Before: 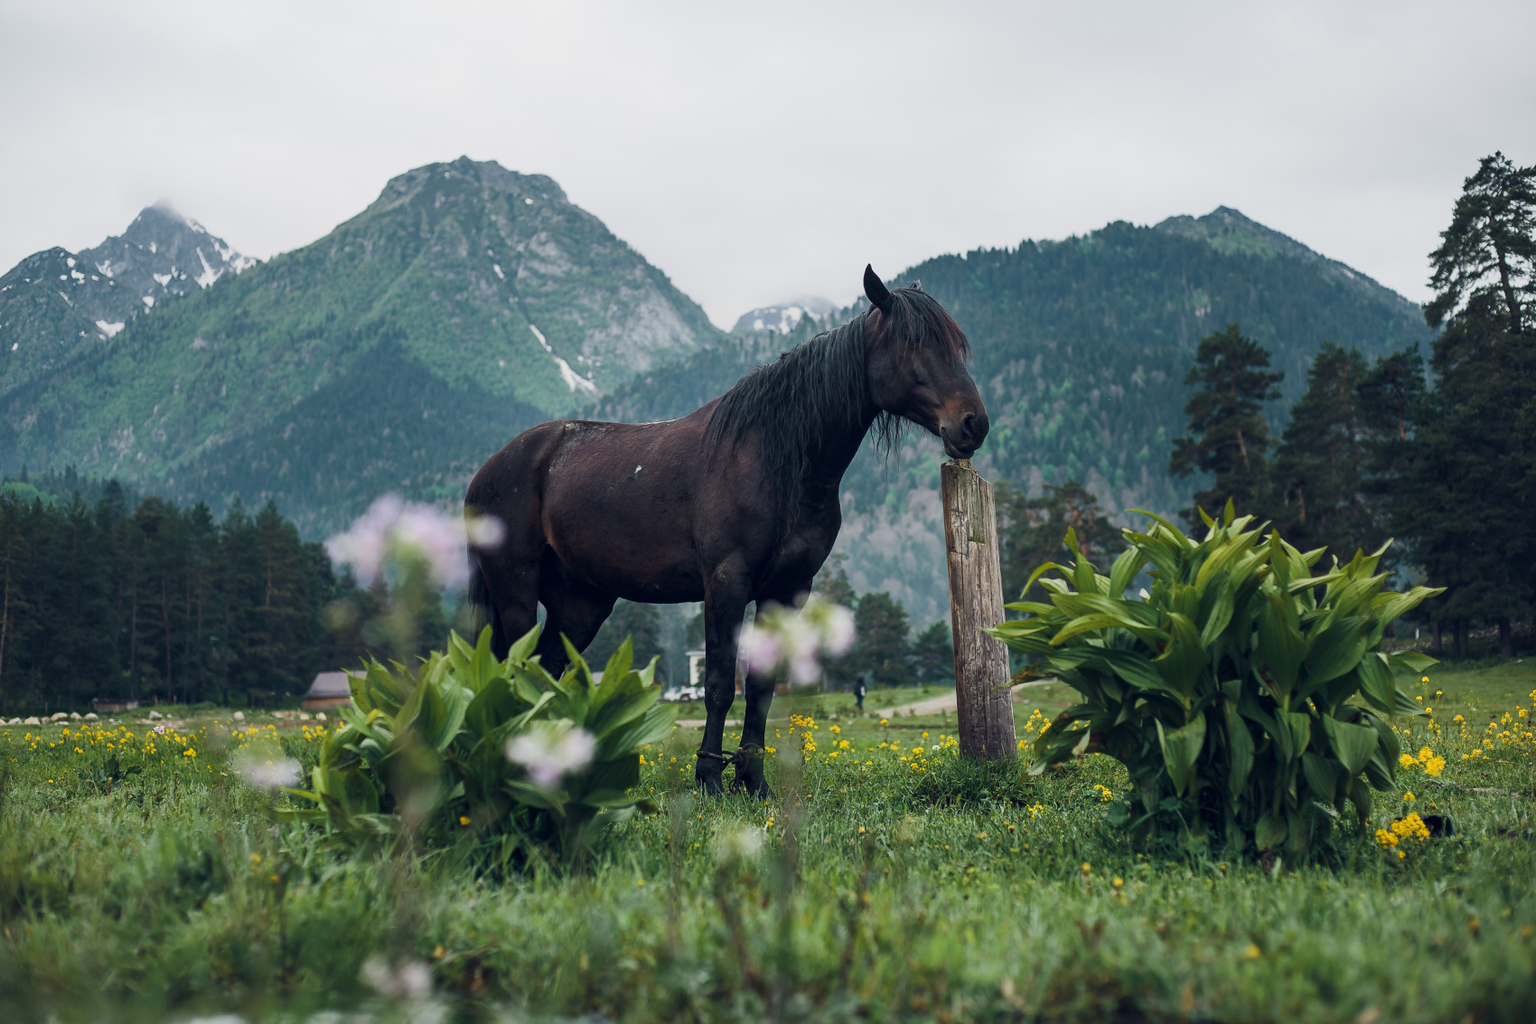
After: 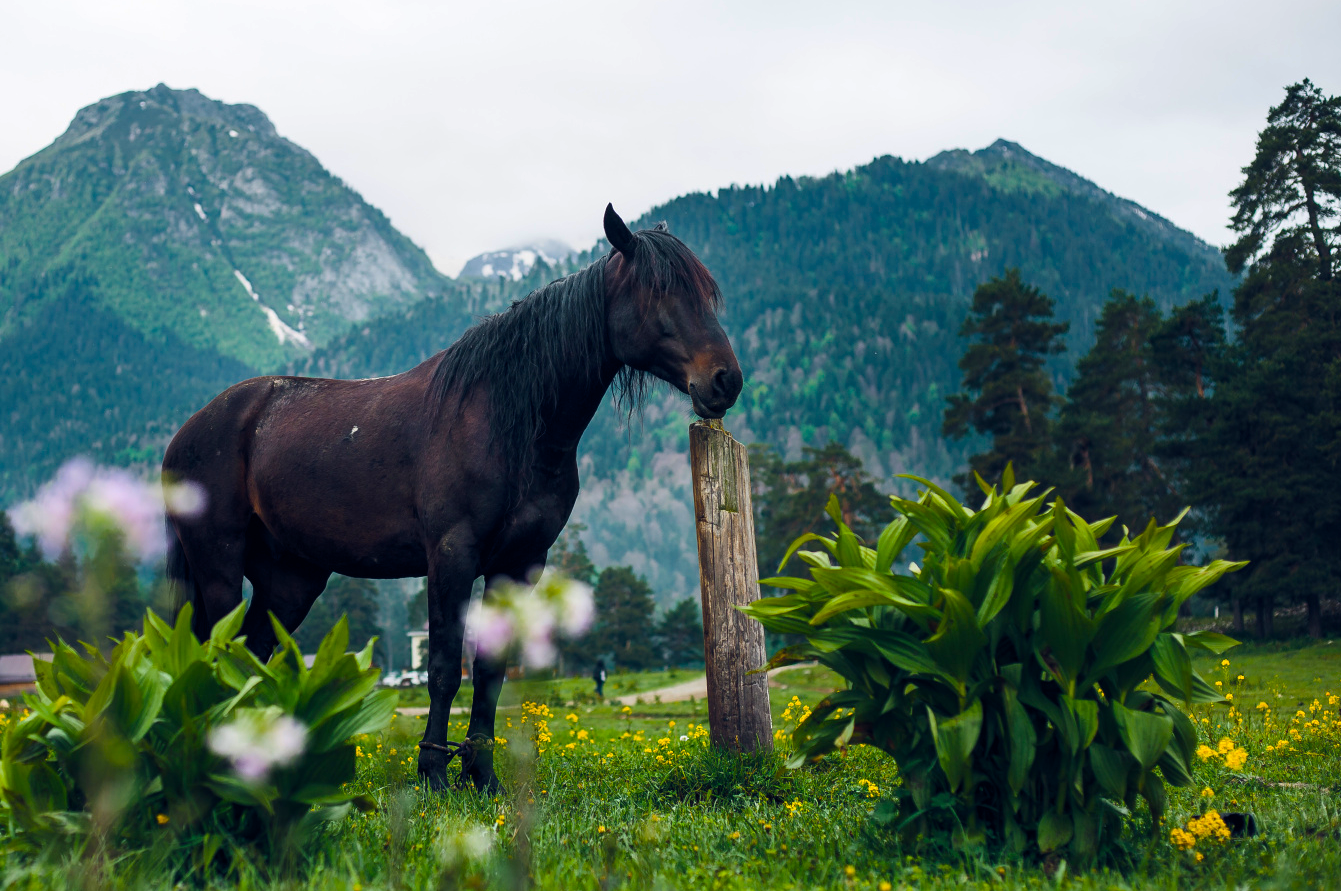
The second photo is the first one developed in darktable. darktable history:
color balance: contrast 10%
crop and rotate: left 20.74%, top 7.912%, right 0.375%, bottom 13.378%
color balance rgb: perceptual saturation grading › global saturation 40%, global vibrance 15%
